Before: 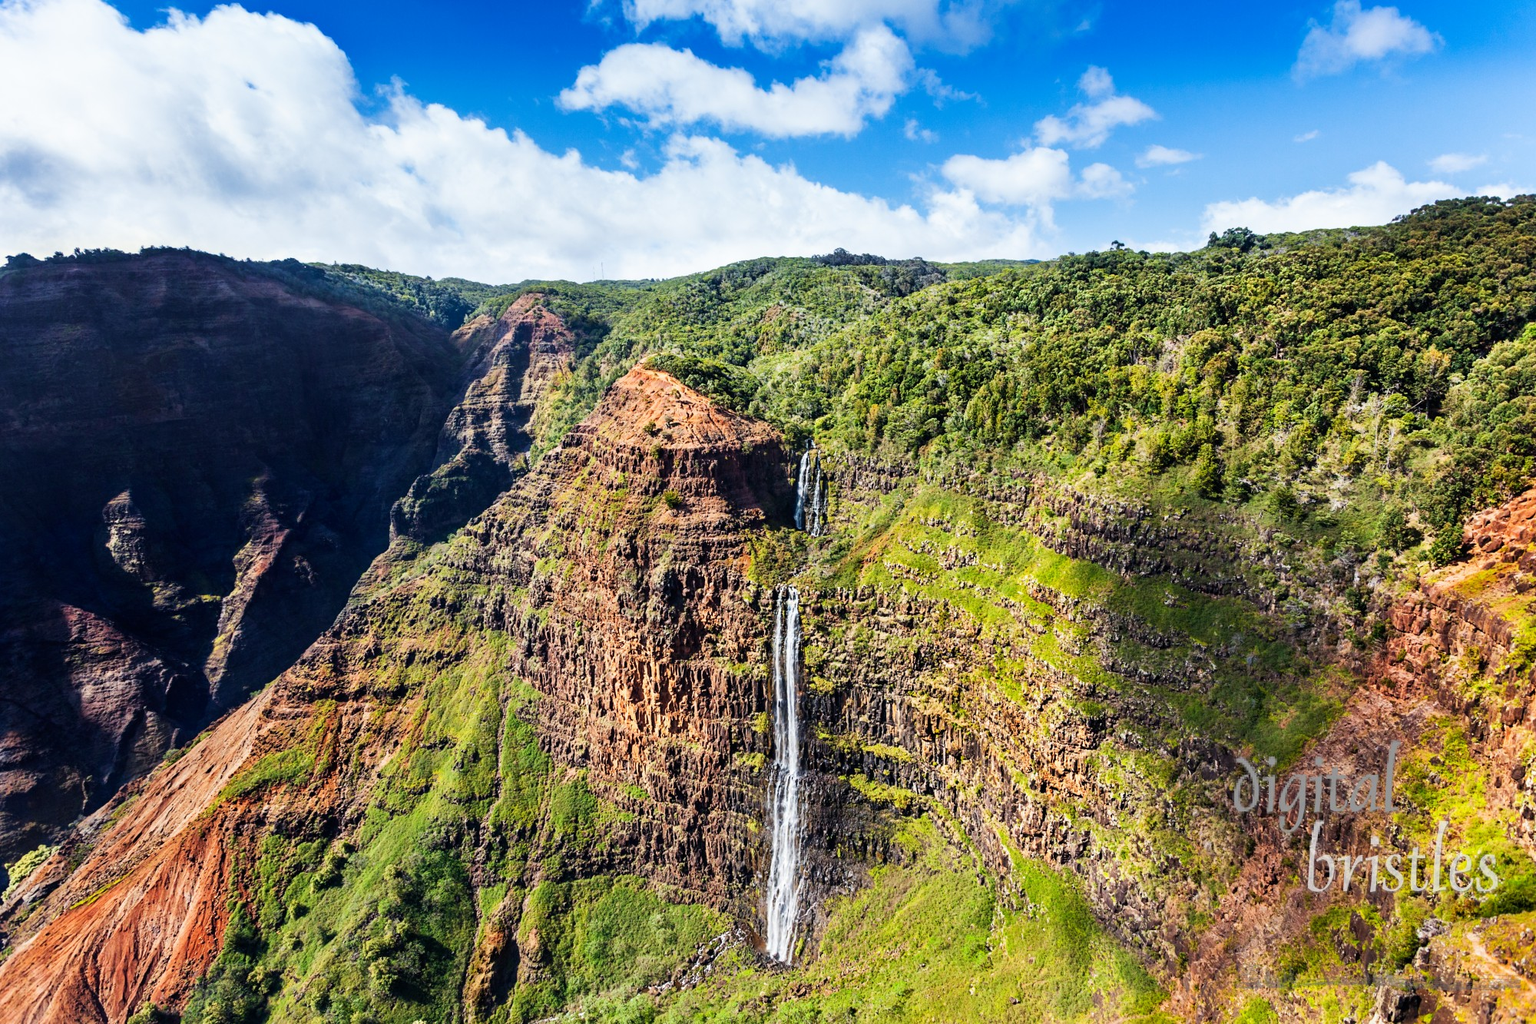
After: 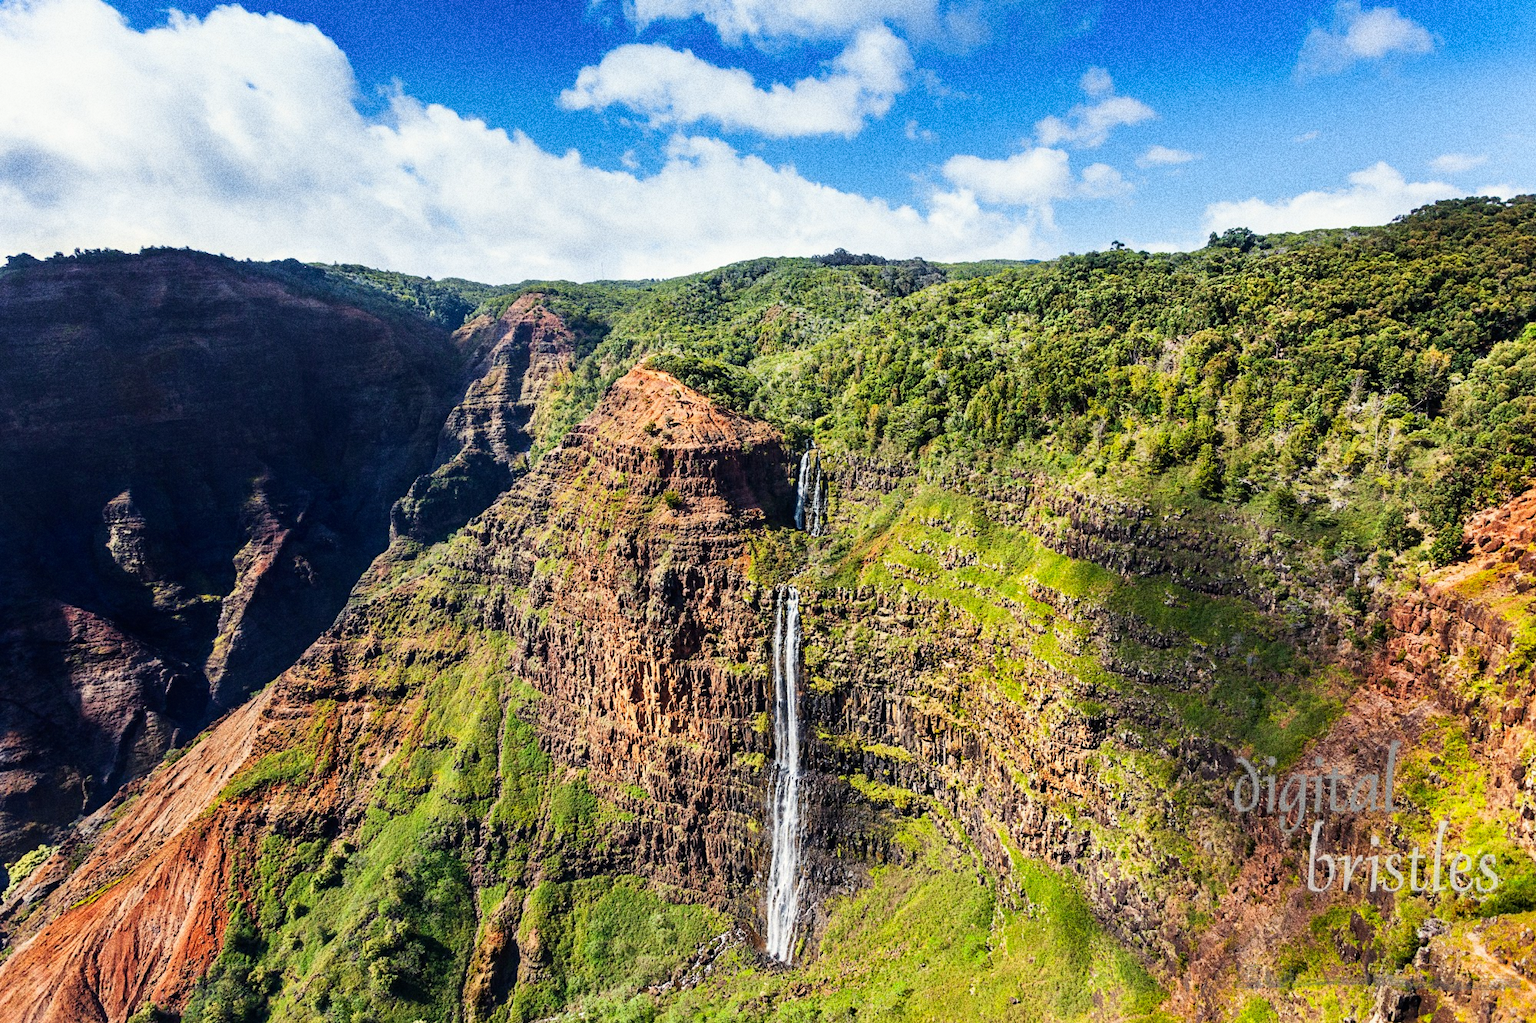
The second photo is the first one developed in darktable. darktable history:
color correction: highlights b* 3
grain: coarseness 10.62 ISO, strength 55.56%
